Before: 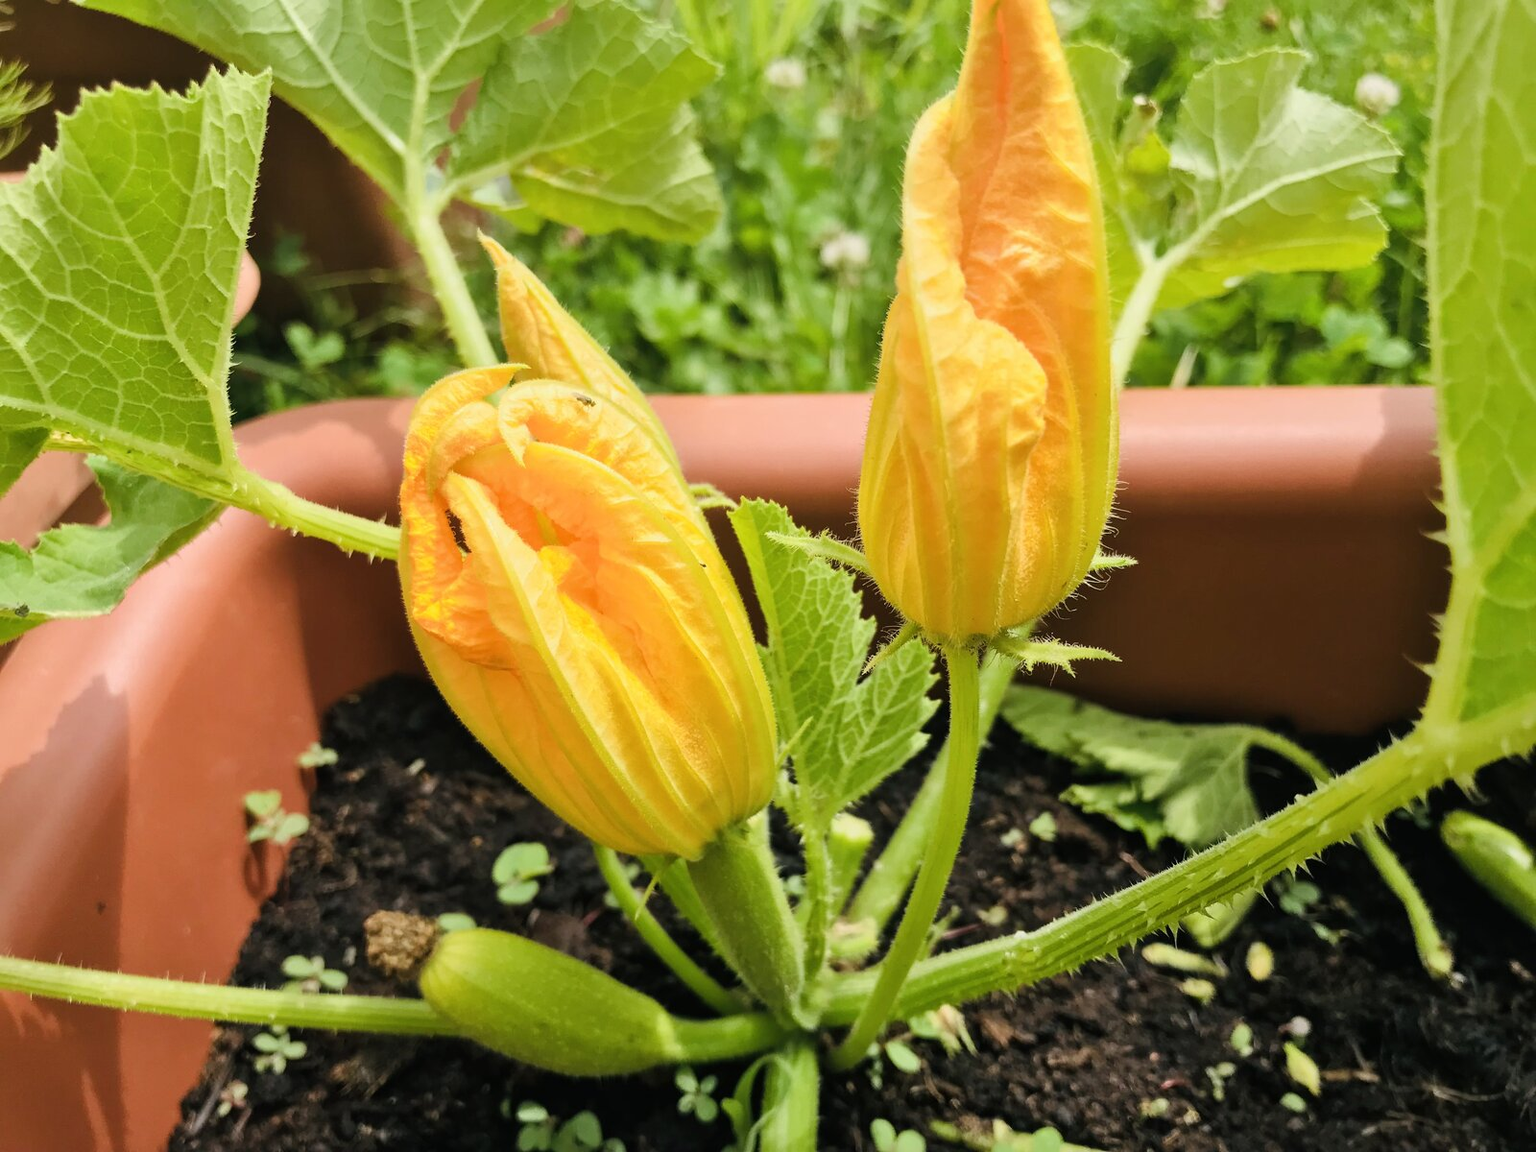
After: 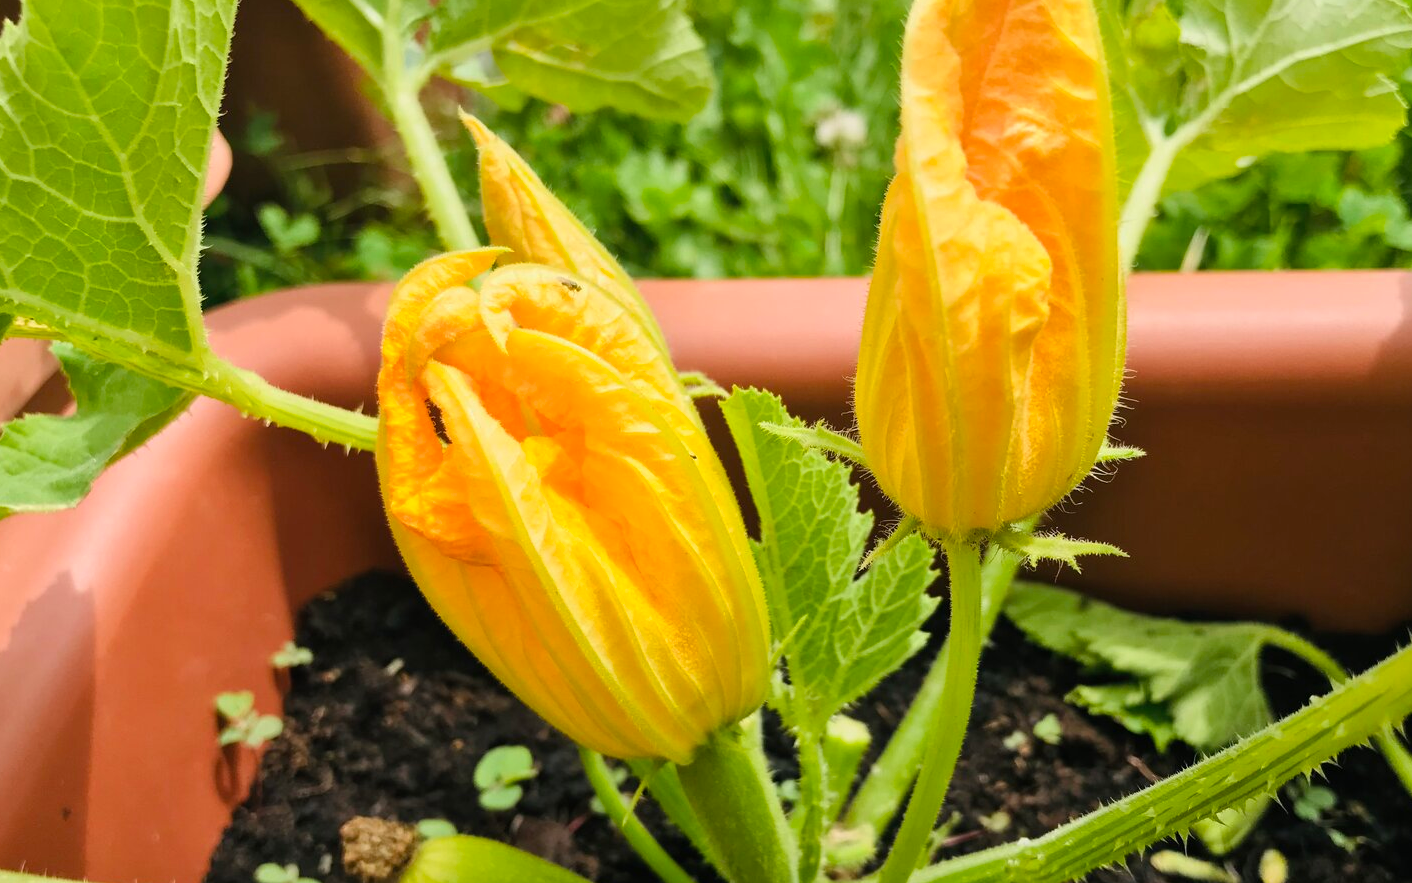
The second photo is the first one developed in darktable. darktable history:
crop and rotate: left 2.47%, top 11.082%, right 9.255%, bottom 15.273%
